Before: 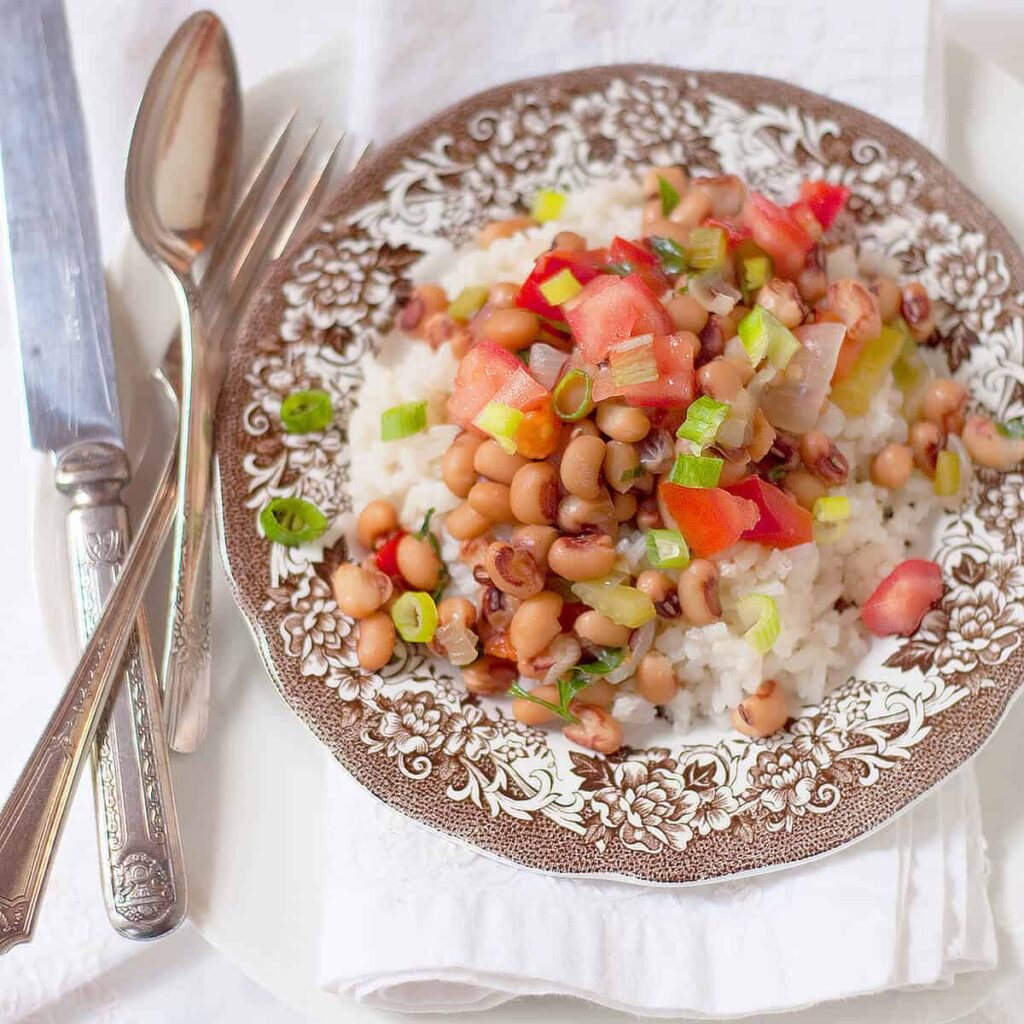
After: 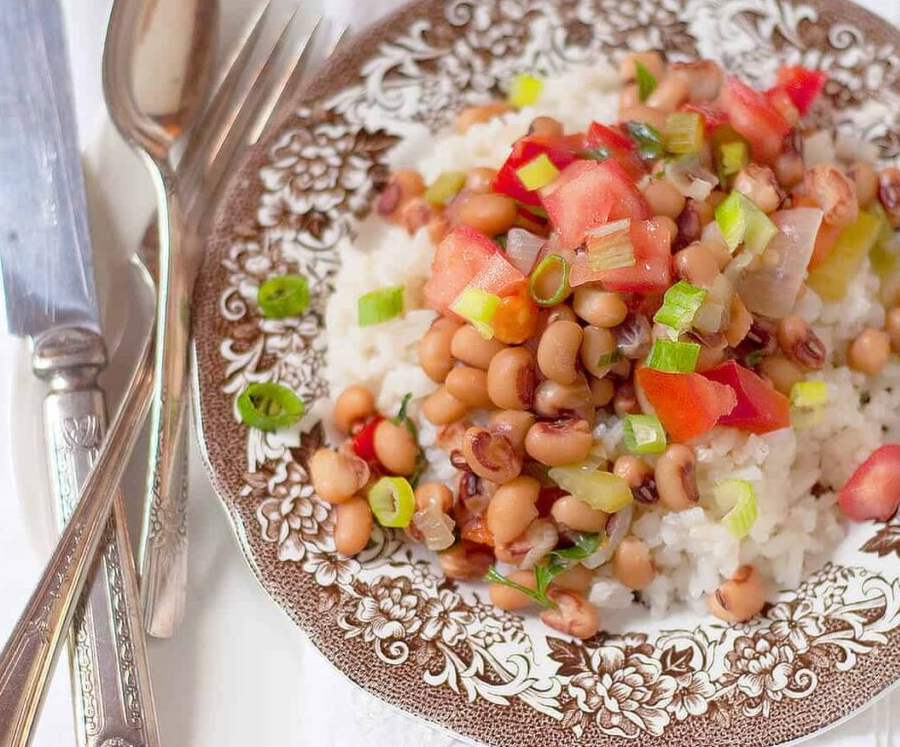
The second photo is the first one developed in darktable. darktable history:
crop and rotate: left 2.318%, top 11.288%, right 9.704%, bottom 15.71%
